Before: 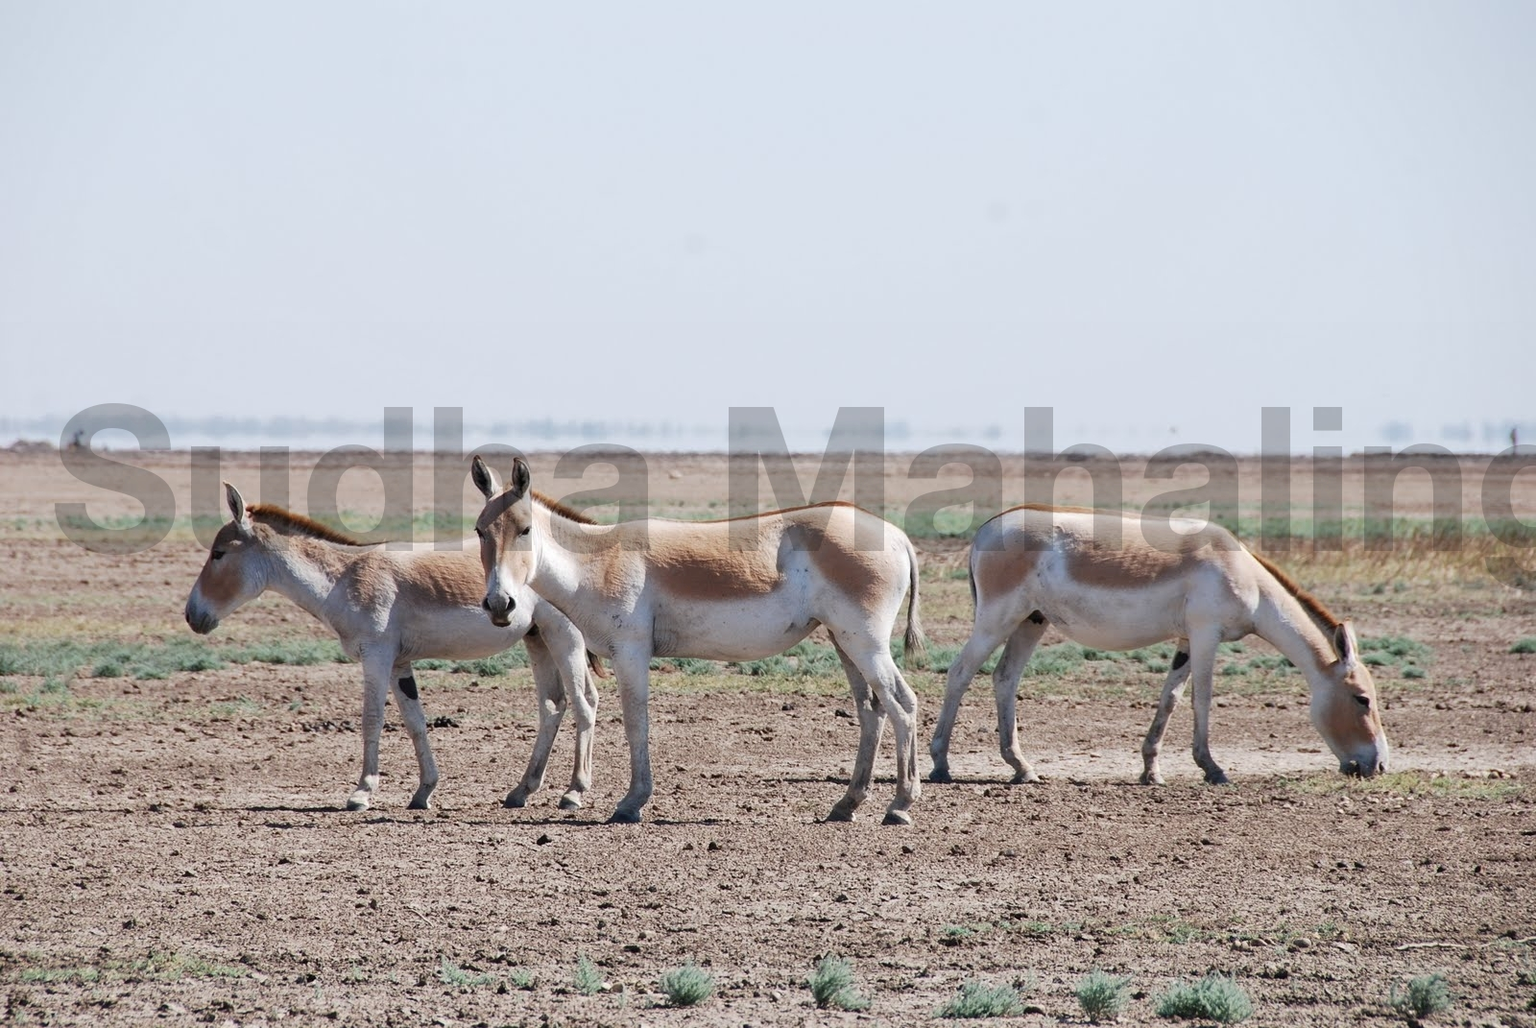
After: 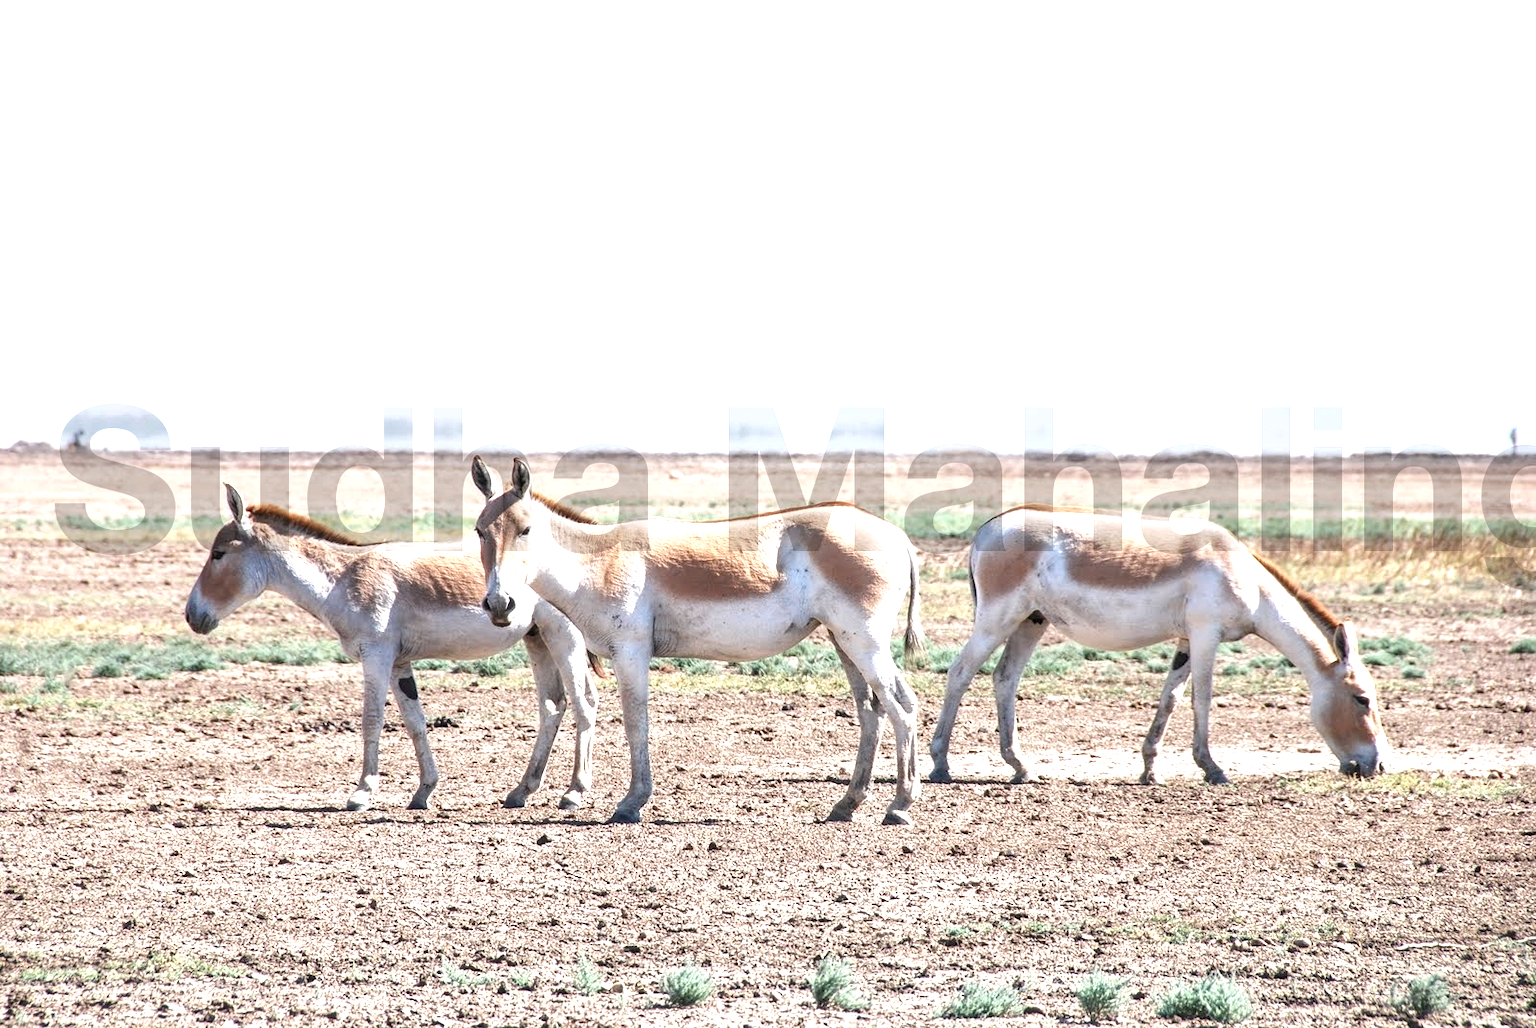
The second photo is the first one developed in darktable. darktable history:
local contrast: on, module defaults
exposure: exposure 1.16 EV, compensate exposure bias true, compensate highlight preservation false
